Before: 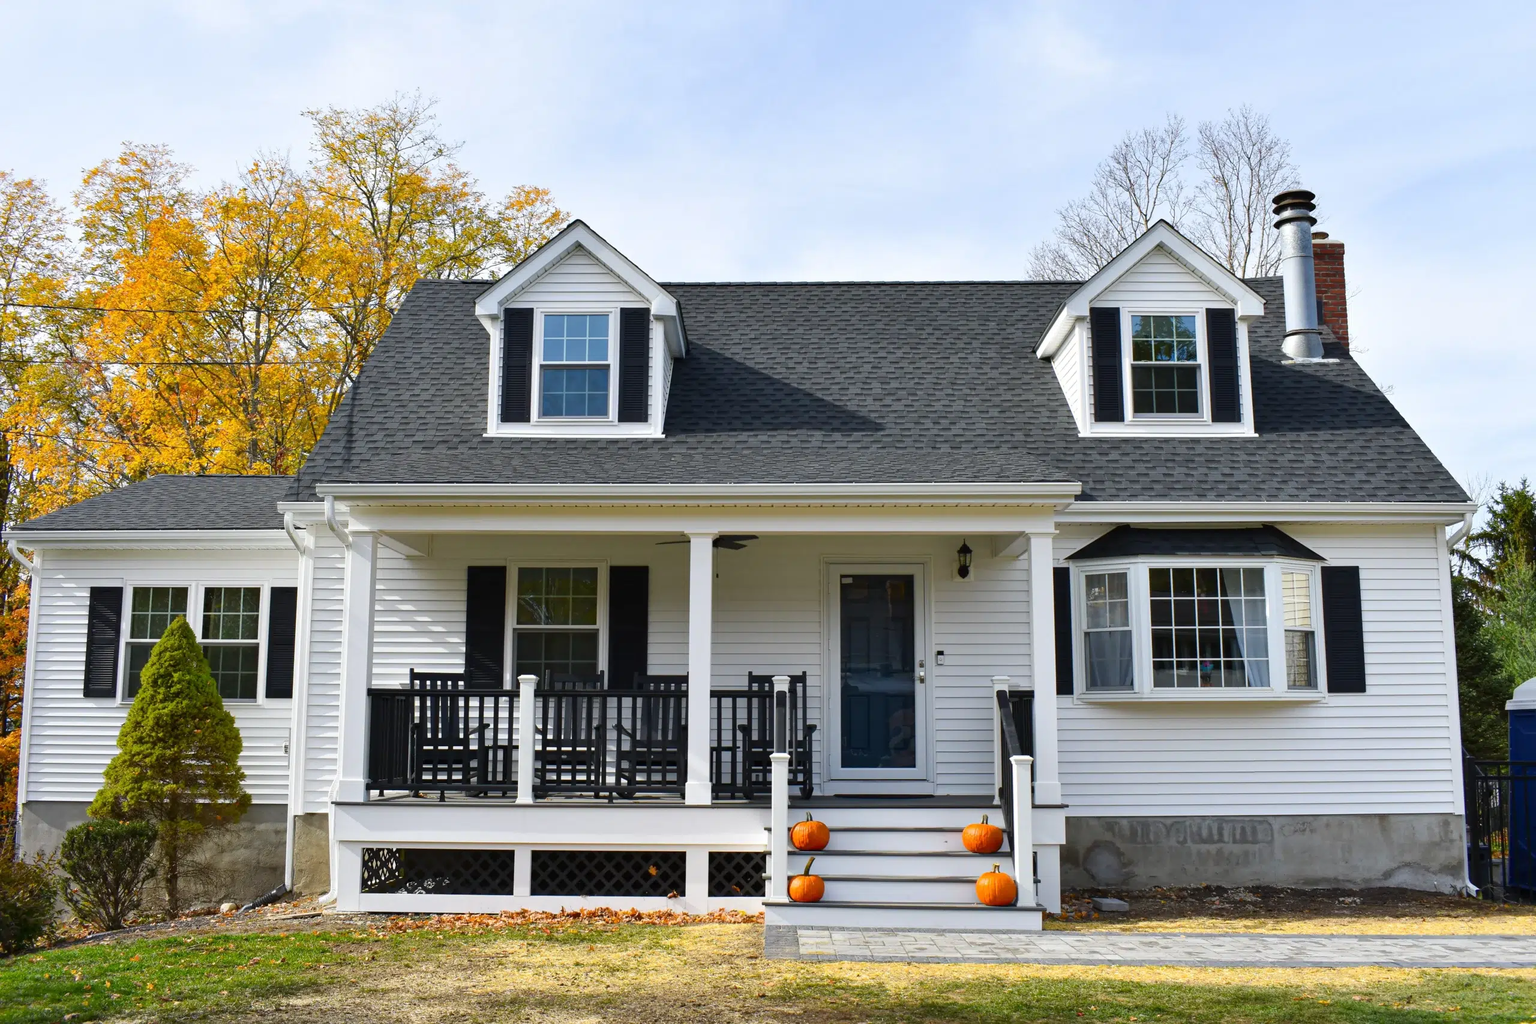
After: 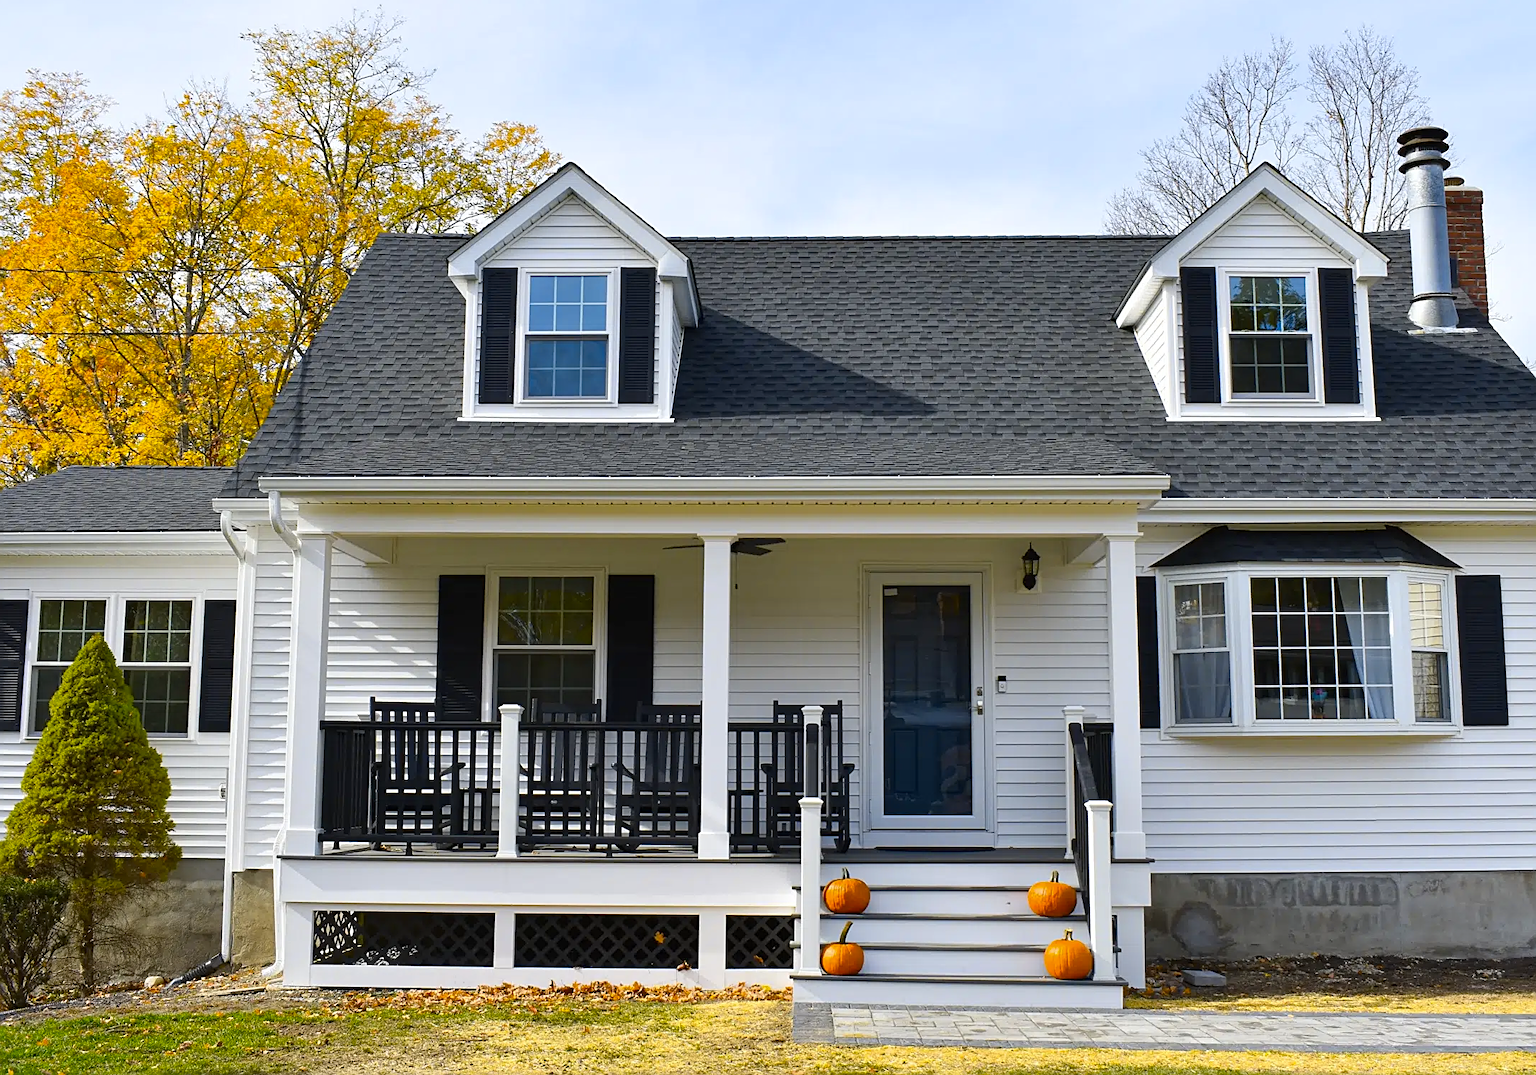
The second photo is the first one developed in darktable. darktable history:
crop: left 6.446%, top 8.188%, right 9.538%, bottom 3.548%
color contrast: green-magenta contrast 0.85, blue-yellow contrast 1.25, unbound 0
sharpen: radius 1.967
